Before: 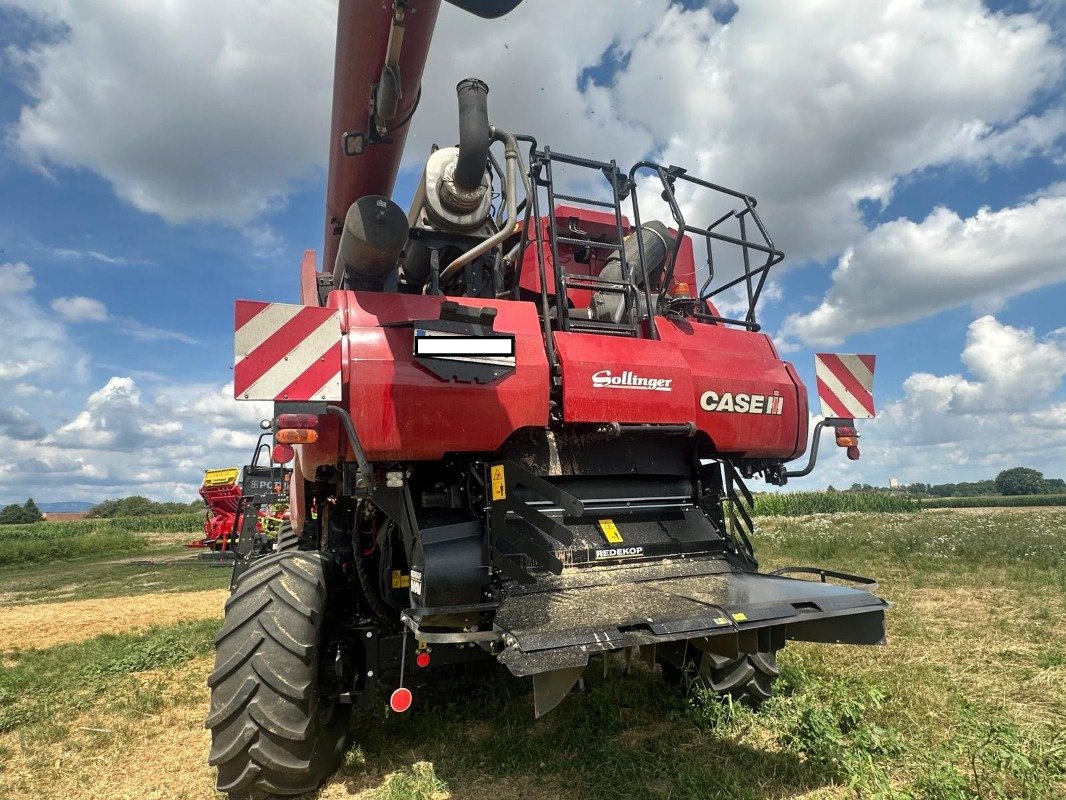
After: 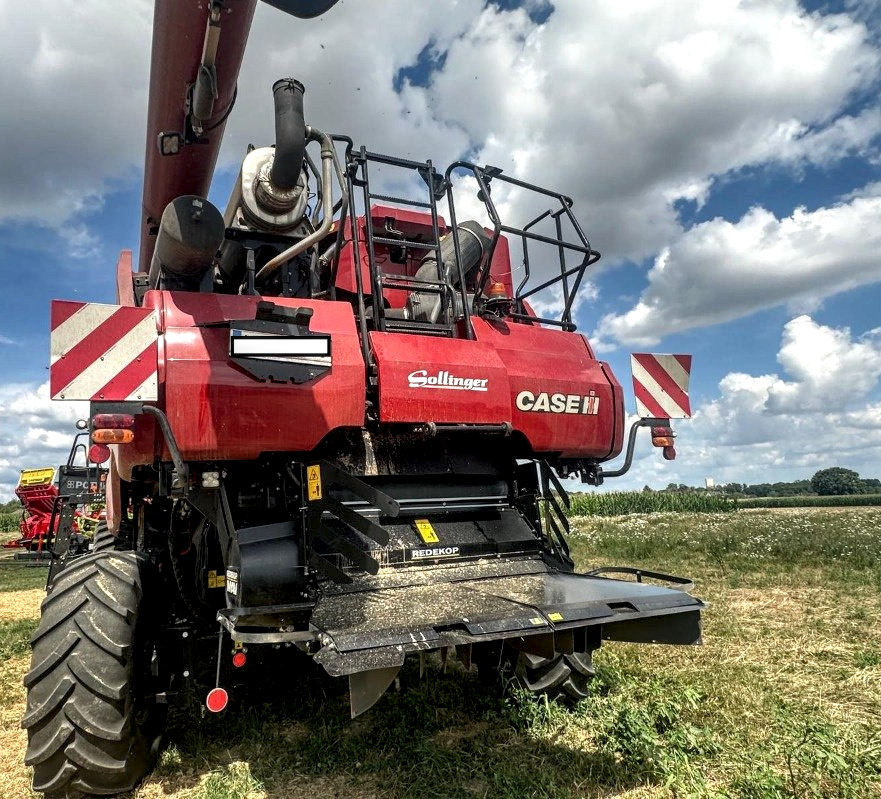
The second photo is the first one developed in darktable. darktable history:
local contrast: detail 160%
contrast equalizer: y [[0.5, 0.5, 0.478, 0.5, 0.5, 0.5], [0.5 ×6], [0.5 ×6], [0 ×6], [0 ×6]]
crop: left 17.274%, bottom 0.039%
